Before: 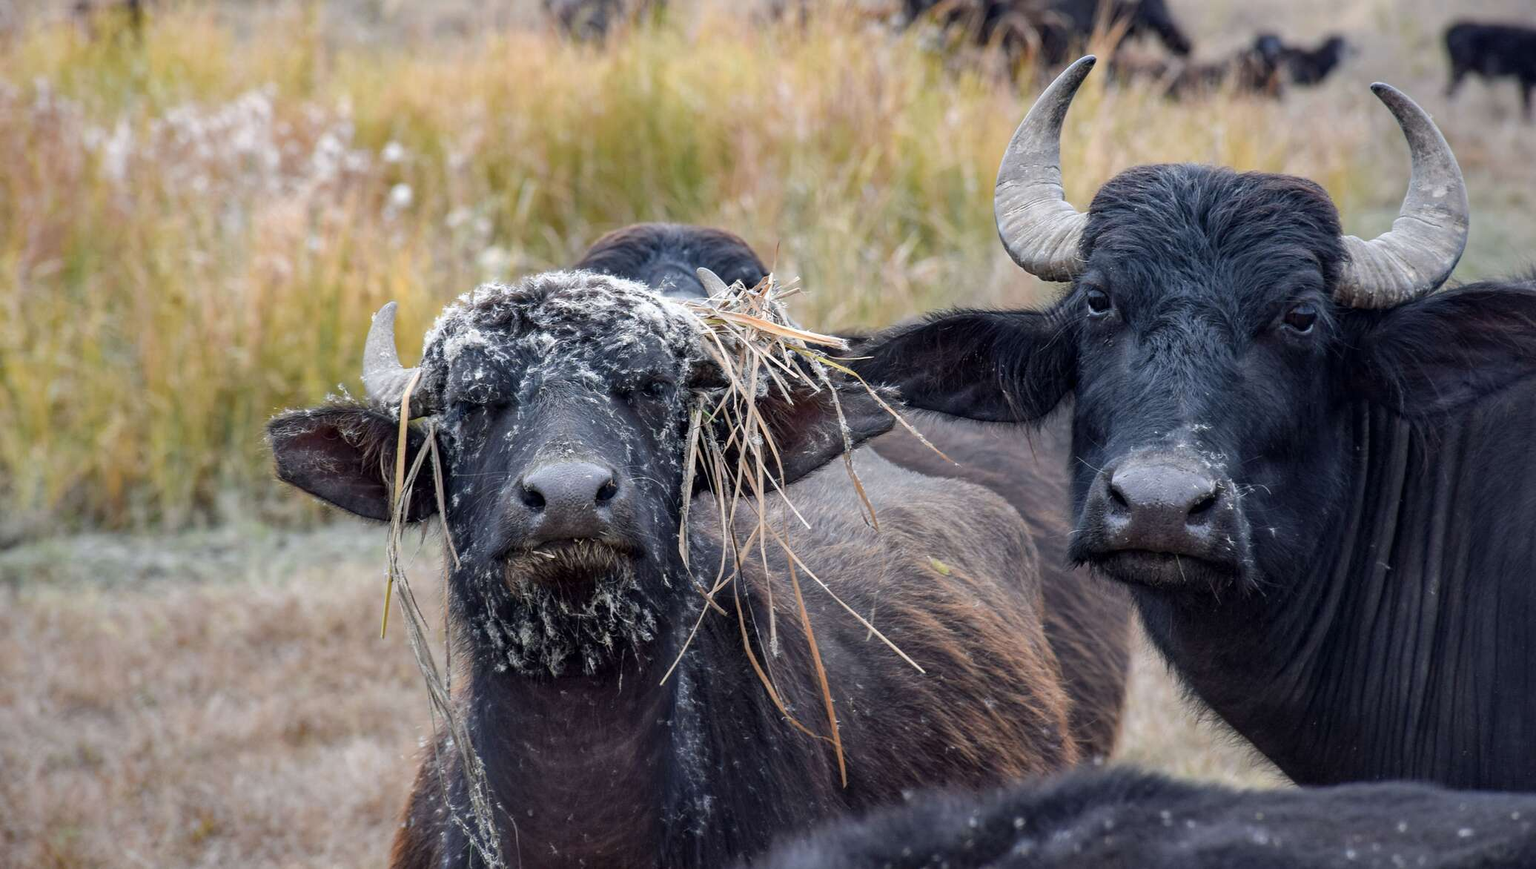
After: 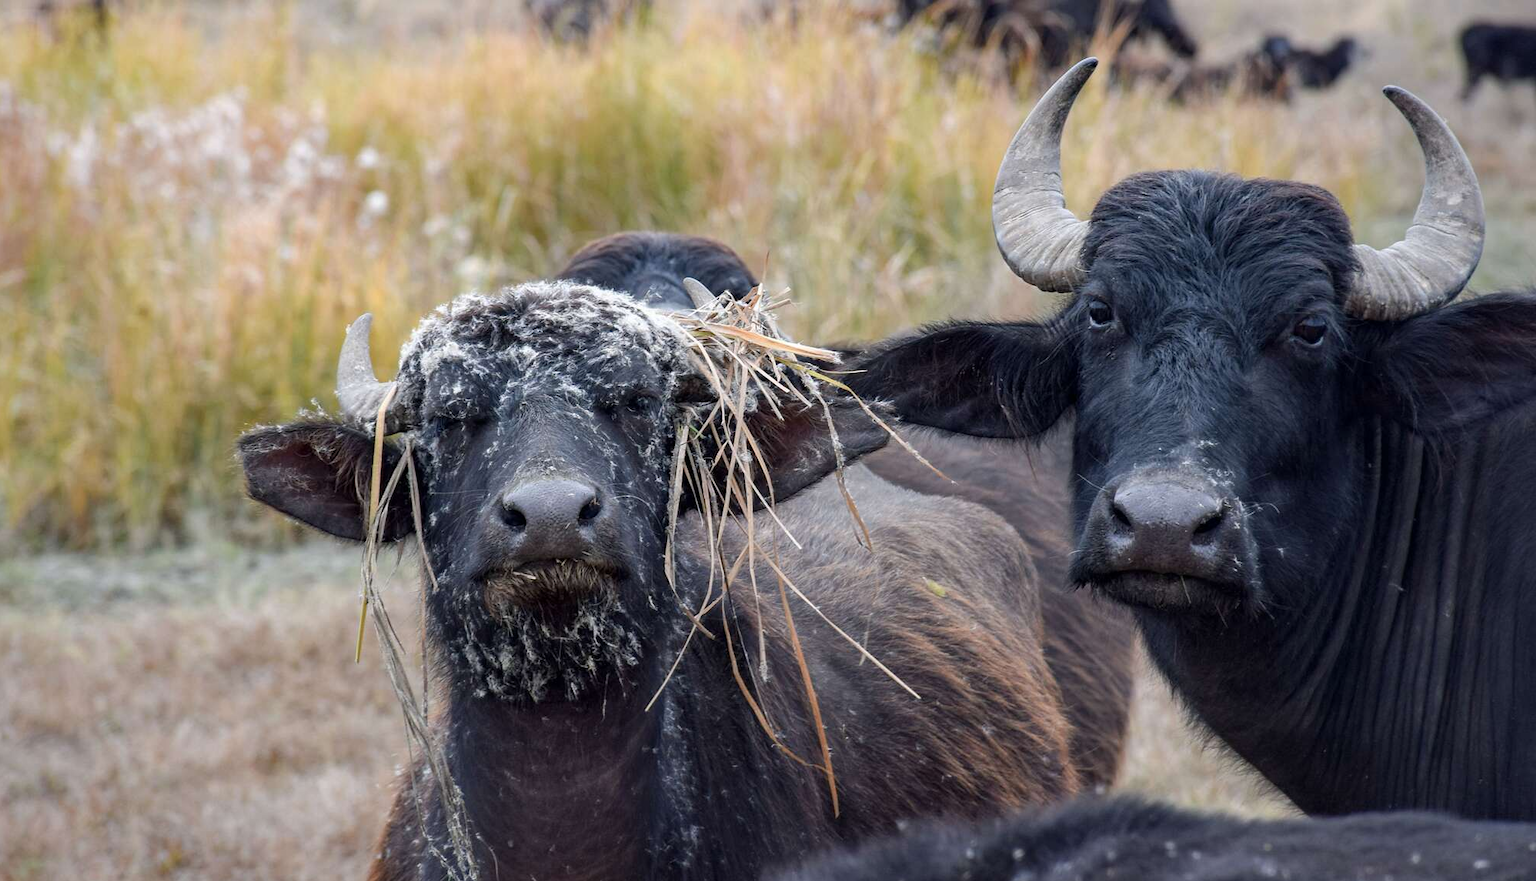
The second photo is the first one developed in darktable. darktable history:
crop and rotate: left 2.536%, right 1.107%, bottom 2.246%
shadows and highlights: shadows -23.08, highlights 46.15, soften with gaussian
